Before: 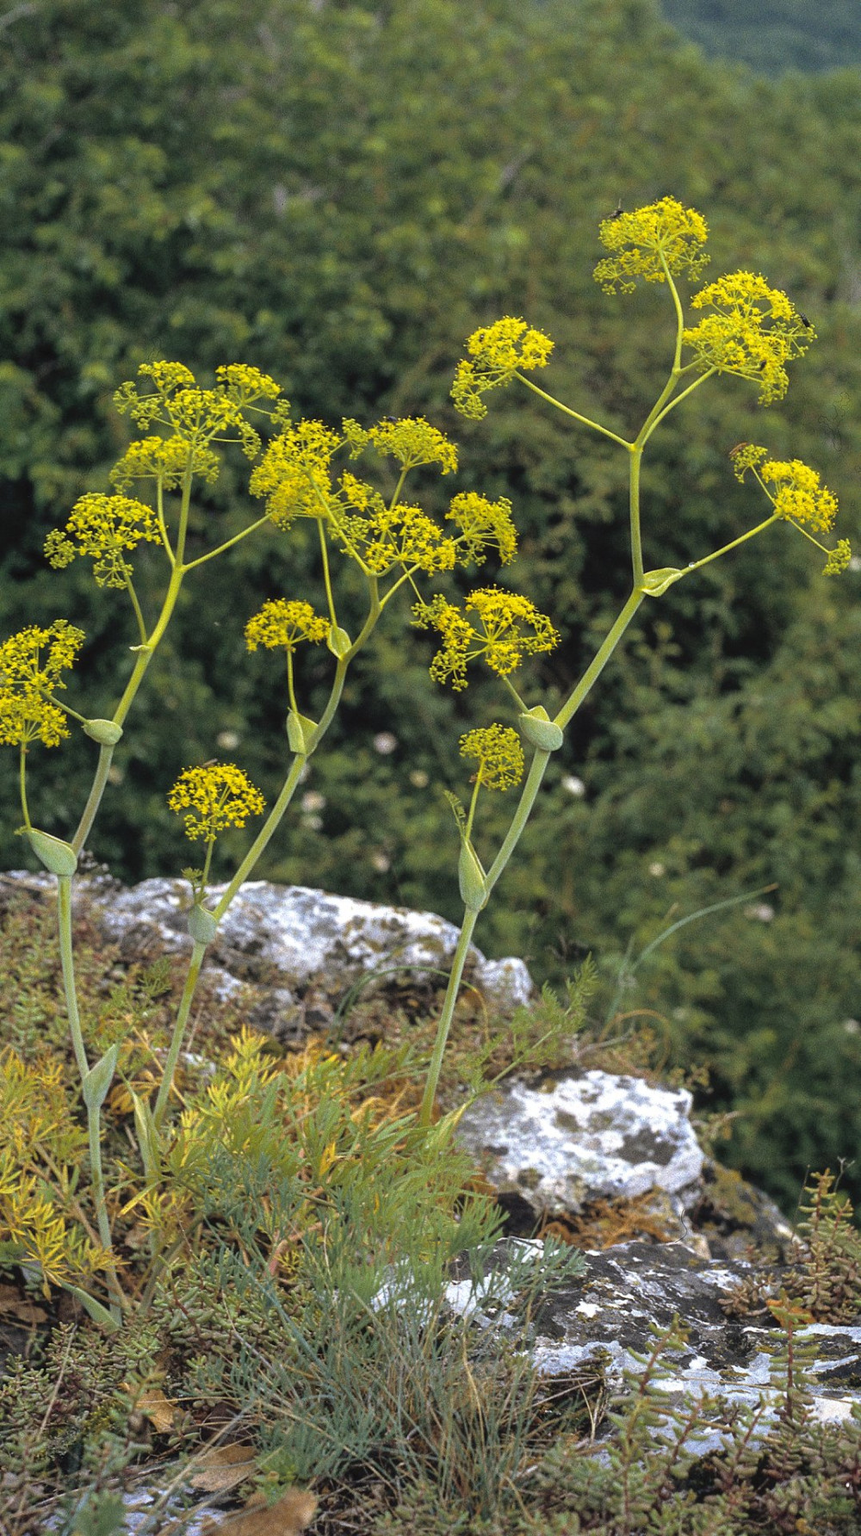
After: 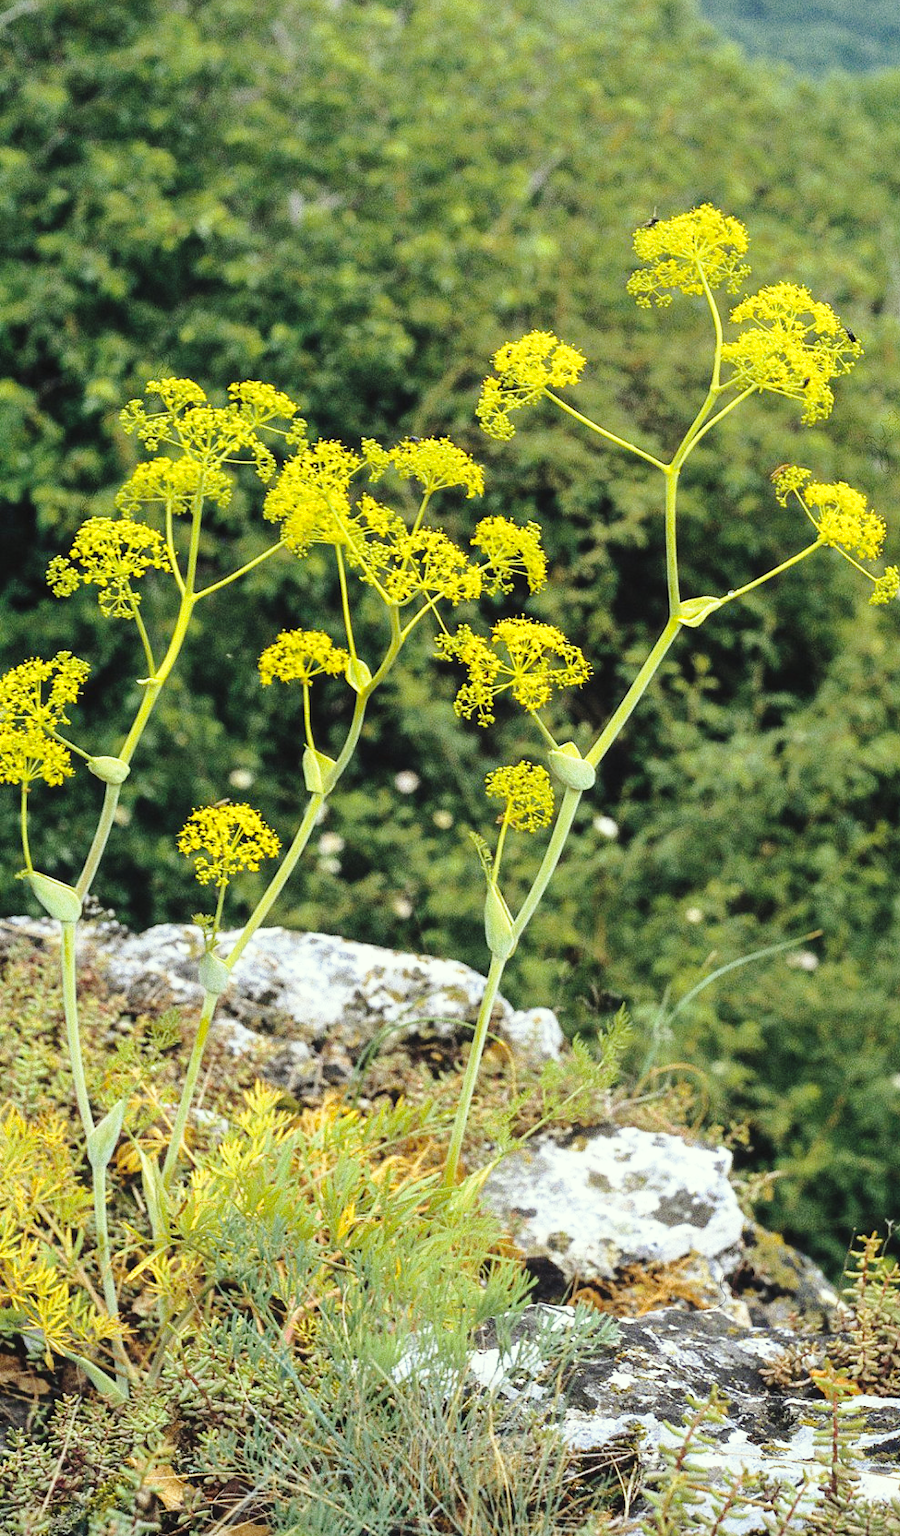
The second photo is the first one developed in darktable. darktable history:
tone curve: curves: ch0 [(0, 0) (0.003, 0.003) (0.011, 0.011) (0.025, 0.026) (0.044, 0.046) (0.069, 0.072) (0.1, 0.103) (0.136, 0.141) (0.177, 0.184) (0.224, 0.233) (0.277, 0.287) (0.335, 0.348) (0.399, 0.414) (0.468, 0.486) (0.543, 0.563) (0.623, 0.647) (0.709, 0.736) (0.801, 0.831) (0.898, 0.92) (1, 1)], preserve colors none
color correction: highlights a* -4.6, highlights b* 5.03, saturation 0.949
base curve: curves: ch0 [(0, 0) (0.028, 0.03) (0.121, 0.232) (0.46, 0.748) (0.859, 0.968) (1, 1)], preserve colors none
contrast brightness saturation: contrast 0.095, brightness 0.025, saturation 0.091
crop: top 0.25%, right 0.257%, bottom 5.105%
